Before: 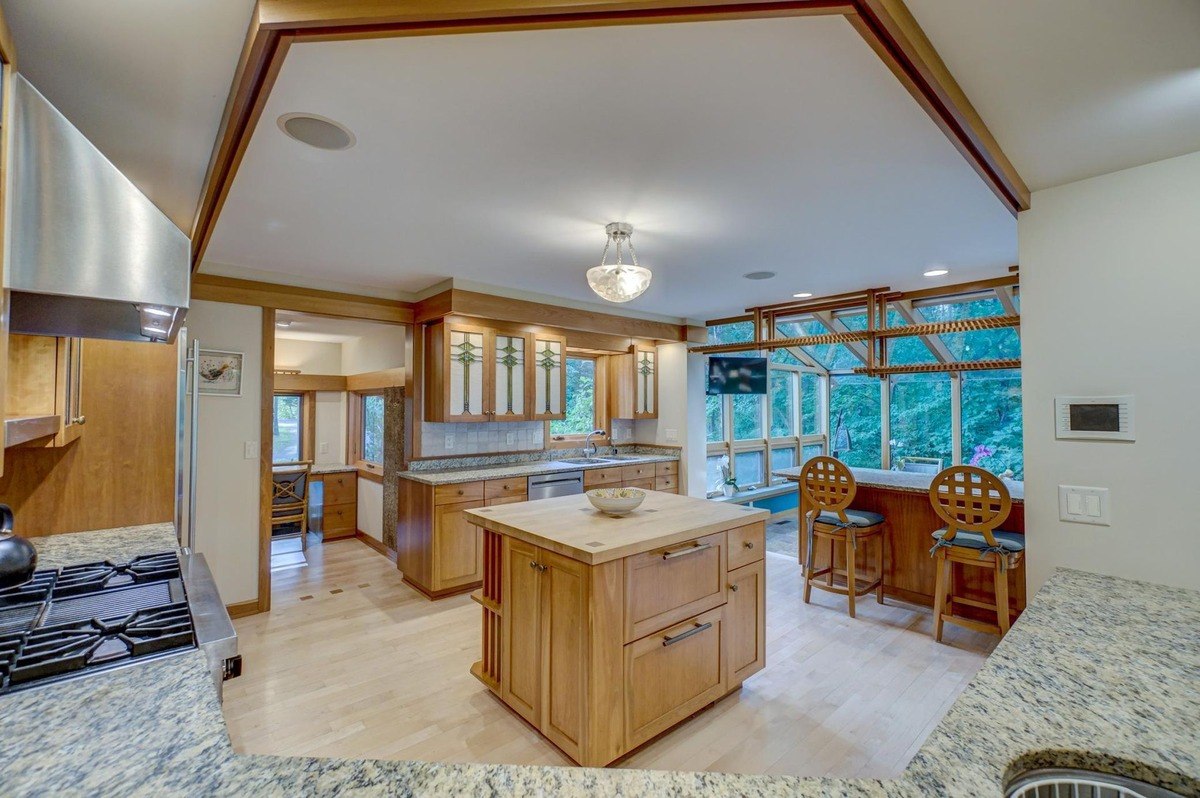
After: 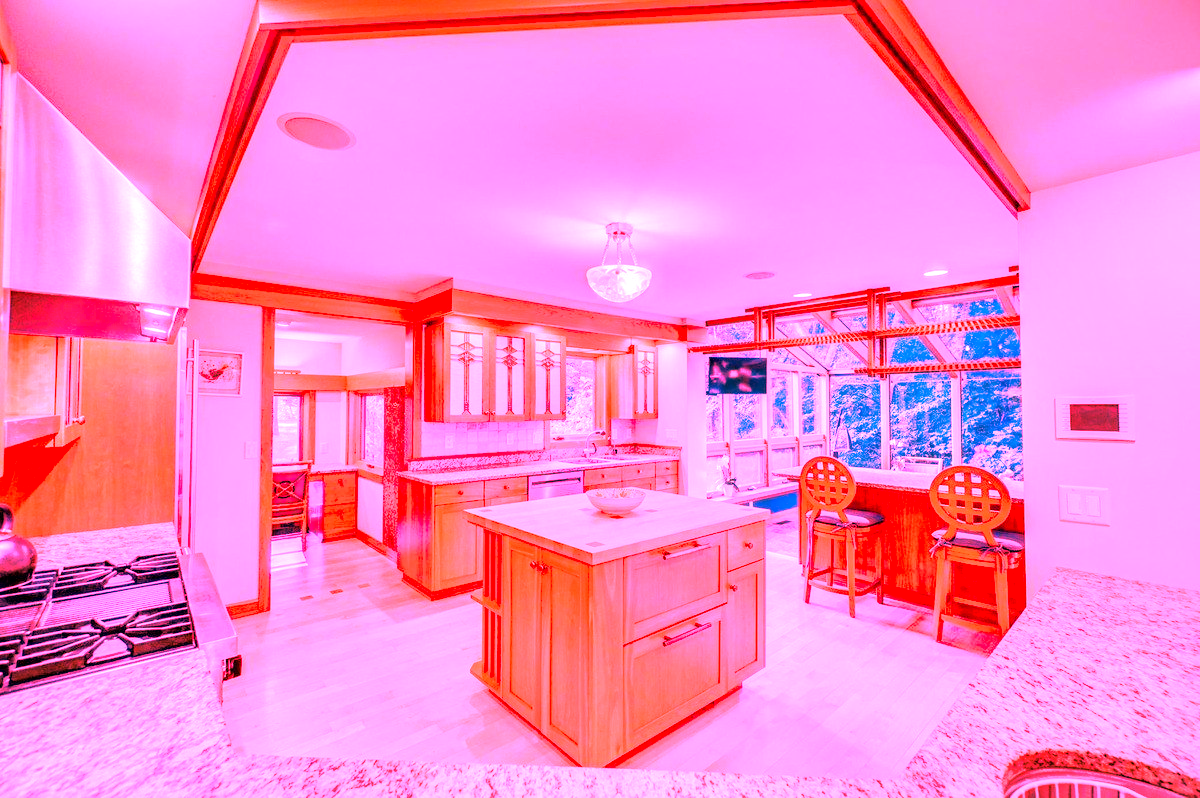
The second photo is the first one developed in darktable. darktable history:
local contrast: mode bilateral grid, contrast 20, coarseness 50, detail 171%, midtone range 0.2
white balance: red 4.26, blue 1.802
